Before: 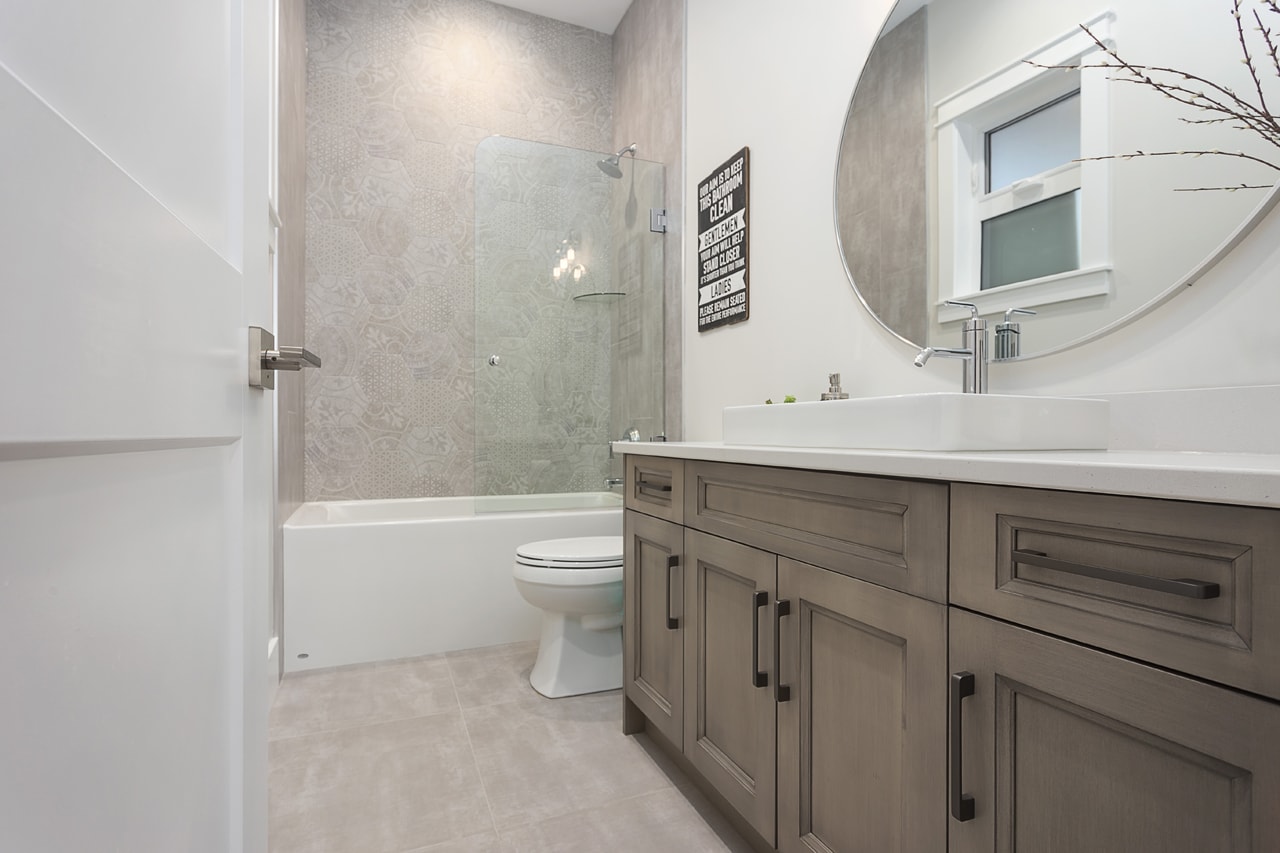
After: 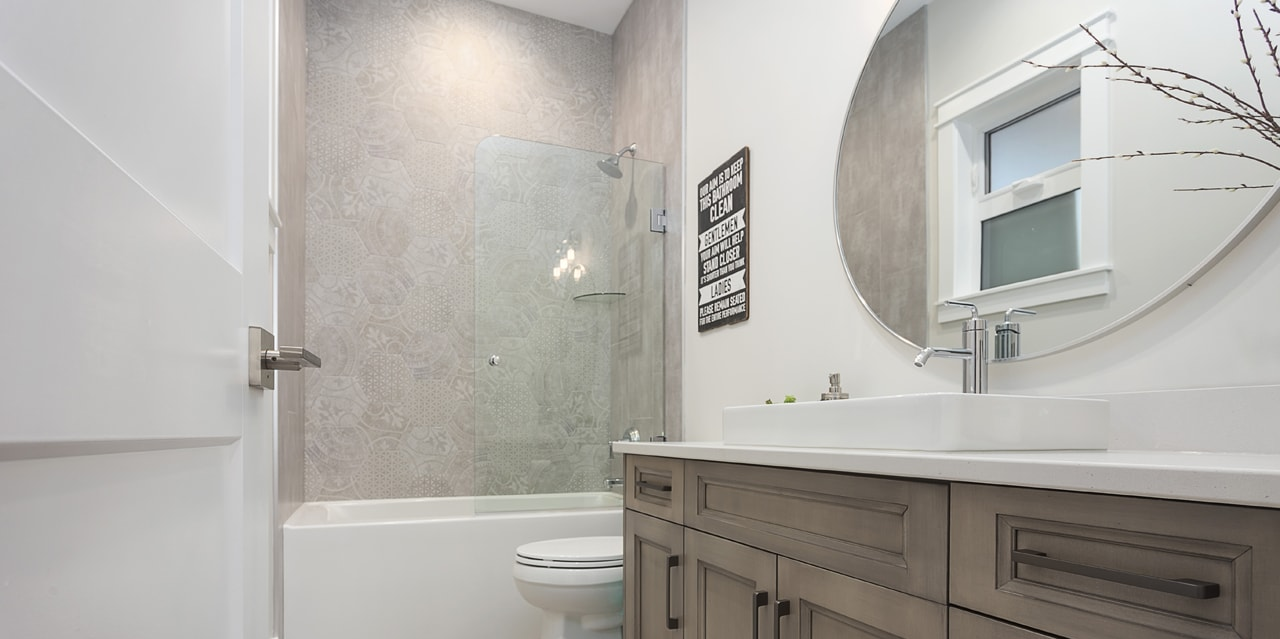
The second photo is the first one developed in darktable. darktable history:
crop: bottom 24.987%
